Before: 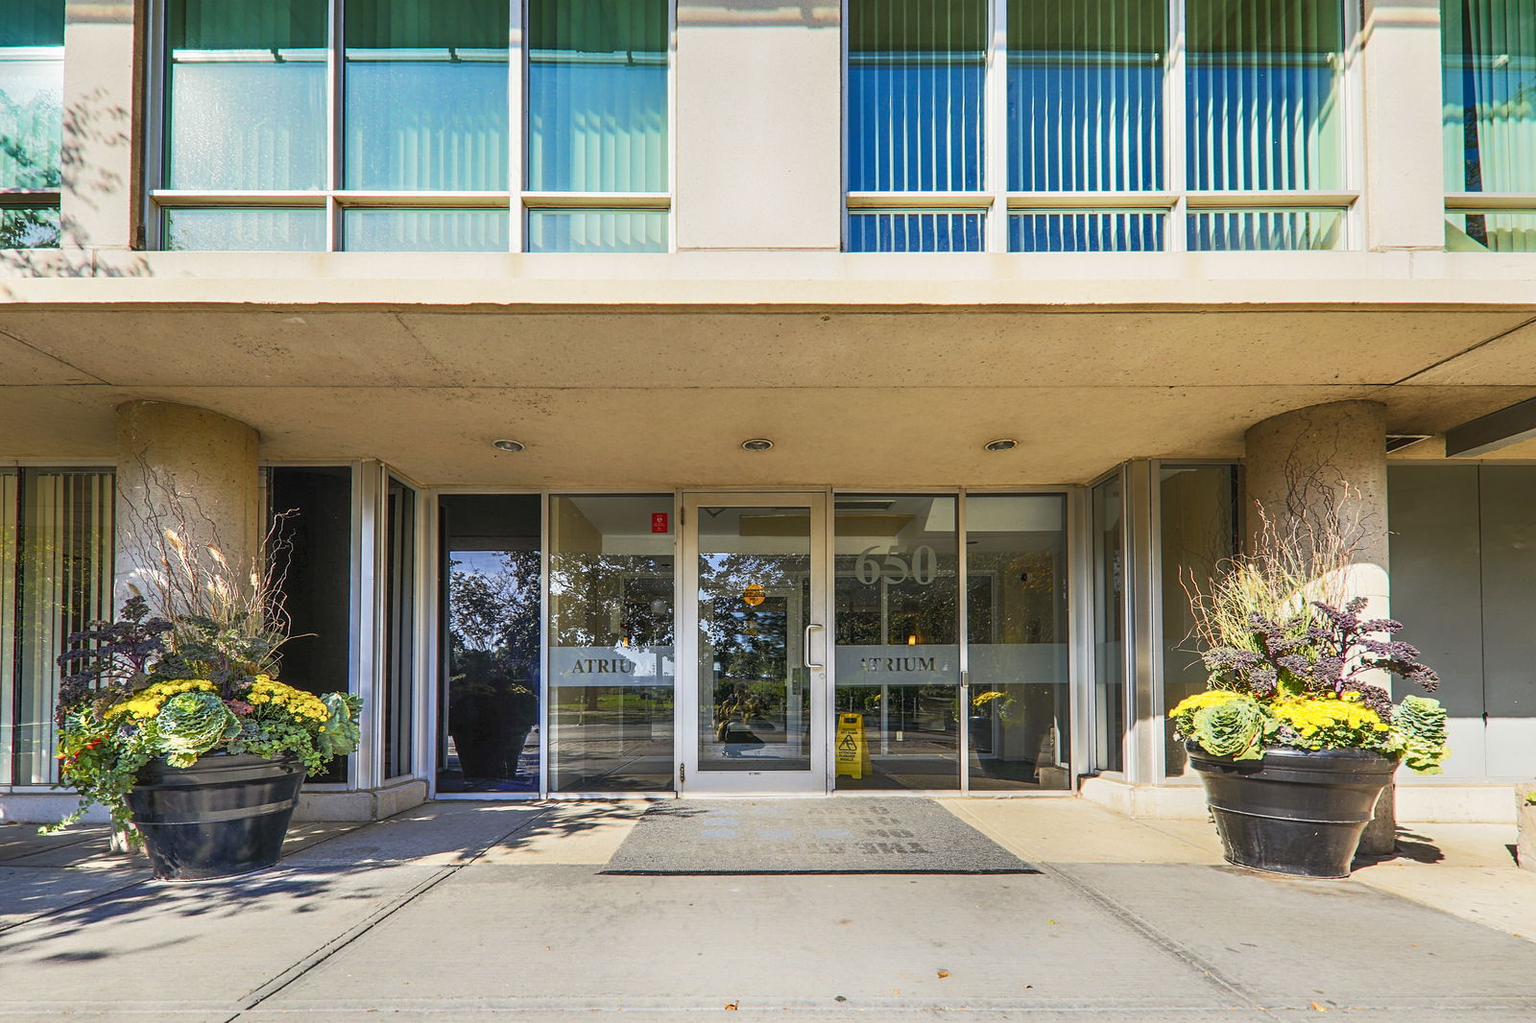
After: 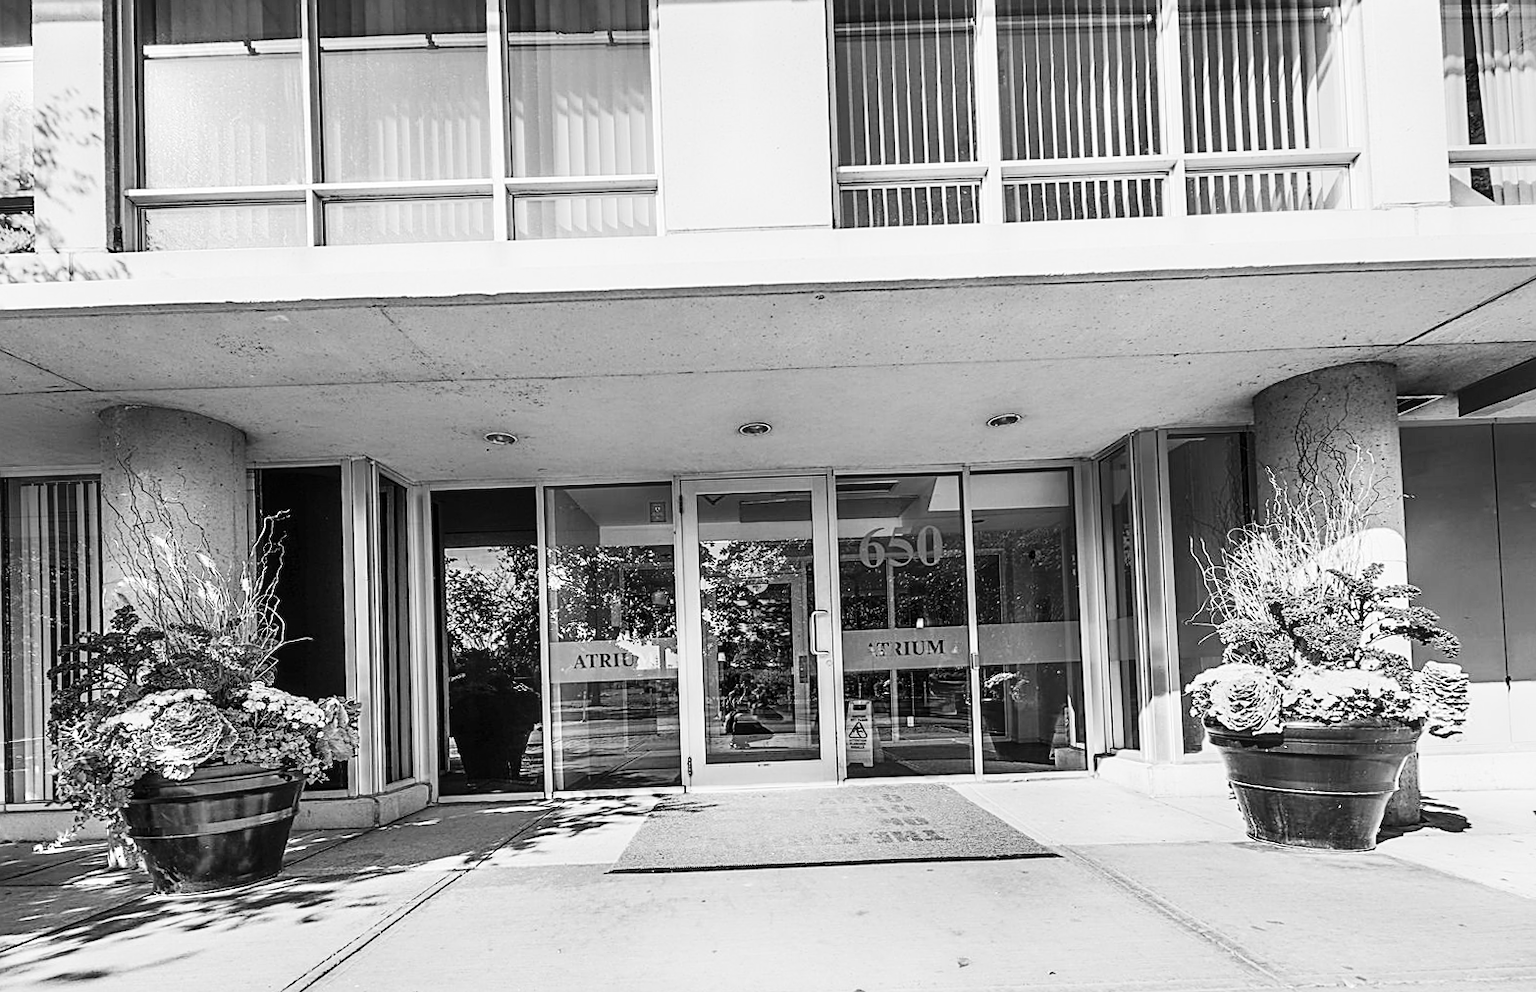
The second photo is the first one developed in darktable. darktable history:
monochrome: on, module defaults
sharpen: on, module defaults
rotate and perspective: rotation -2°, crop left 0.022, crop right 0.978, crop top 0.049, crop bottom 0.951
base curve: curves: ch0 [(0, 0) (0.036, 0.025) (0.121, 0.166) (0.206, 0.329) (0.605, 0.79) (1, 1)], preserve colors none
